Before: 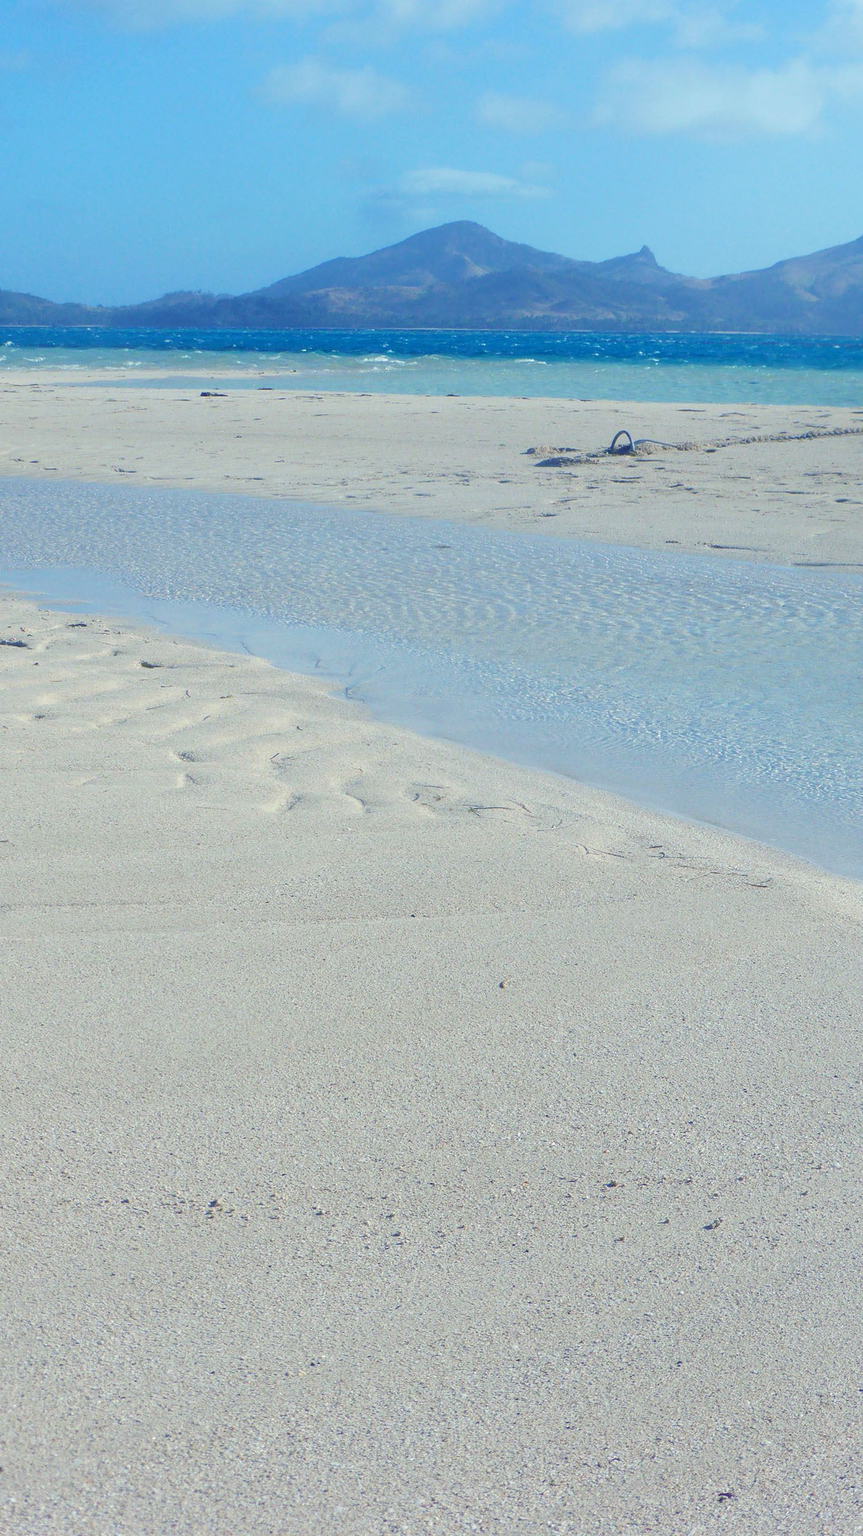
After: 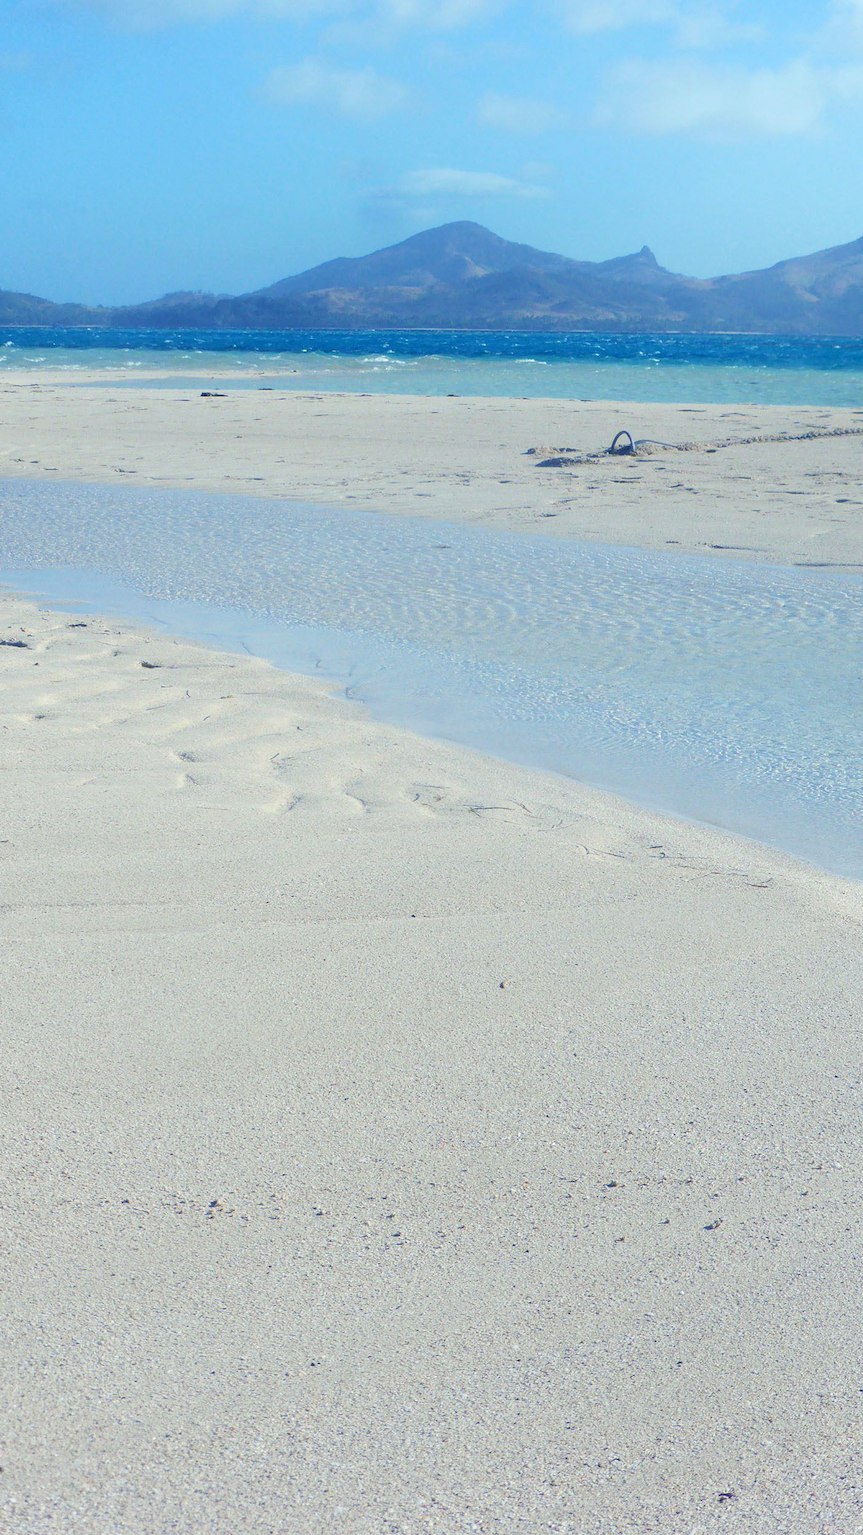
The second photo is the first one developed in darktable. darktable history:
shadows and highlights: shadows -0.676, highlights 41.78
